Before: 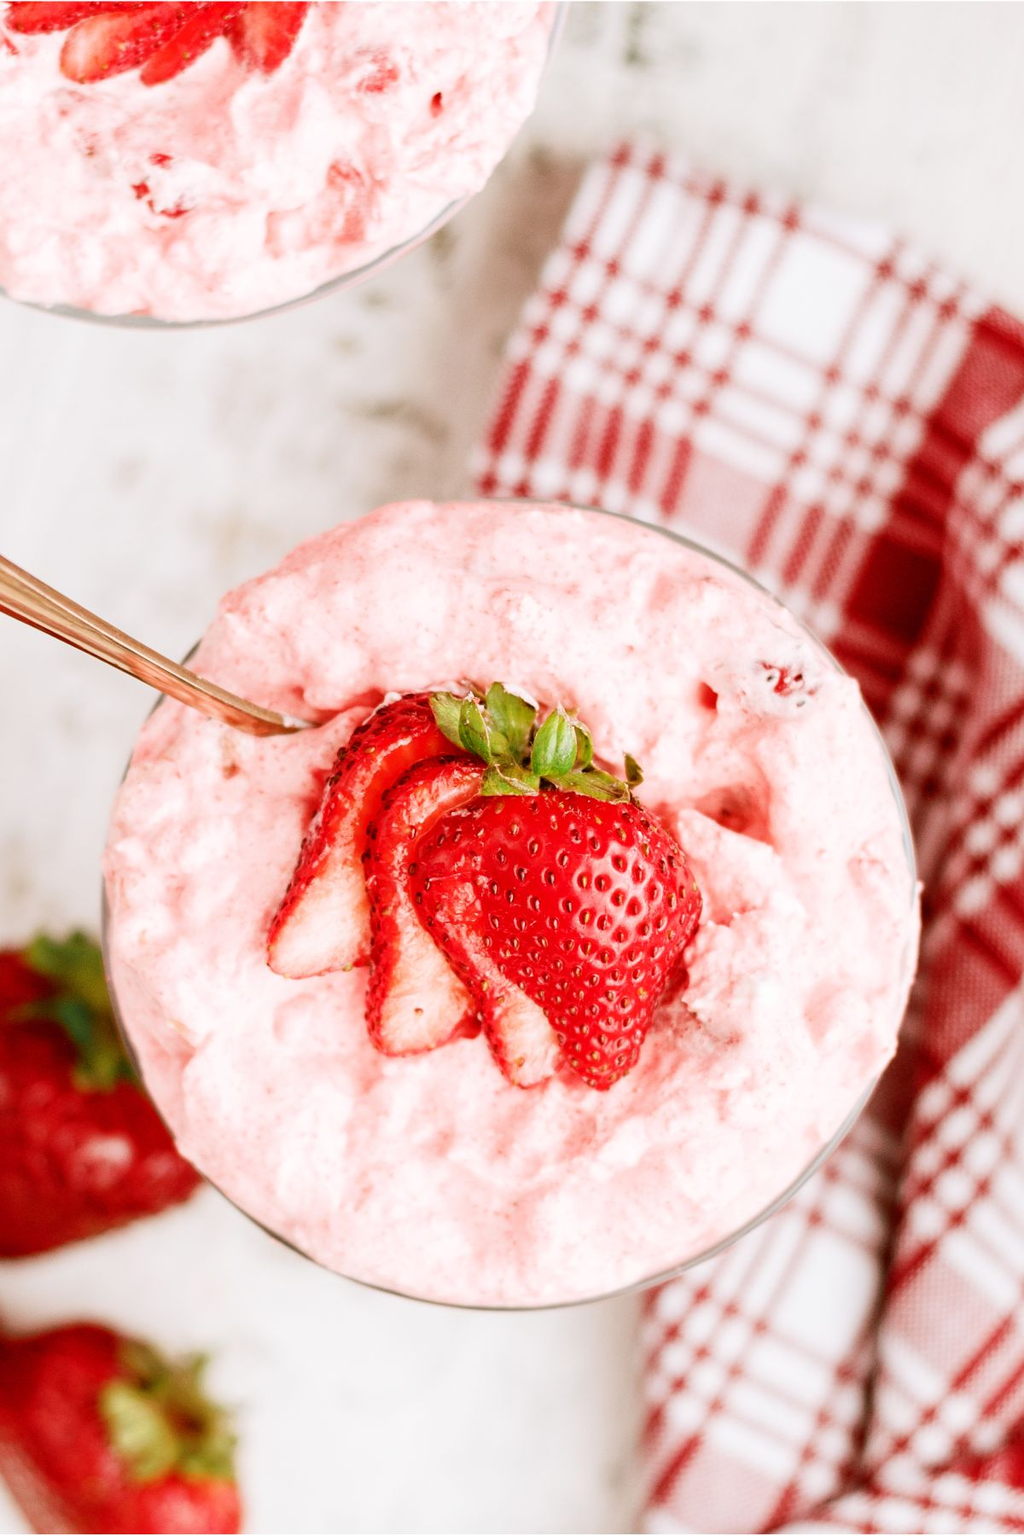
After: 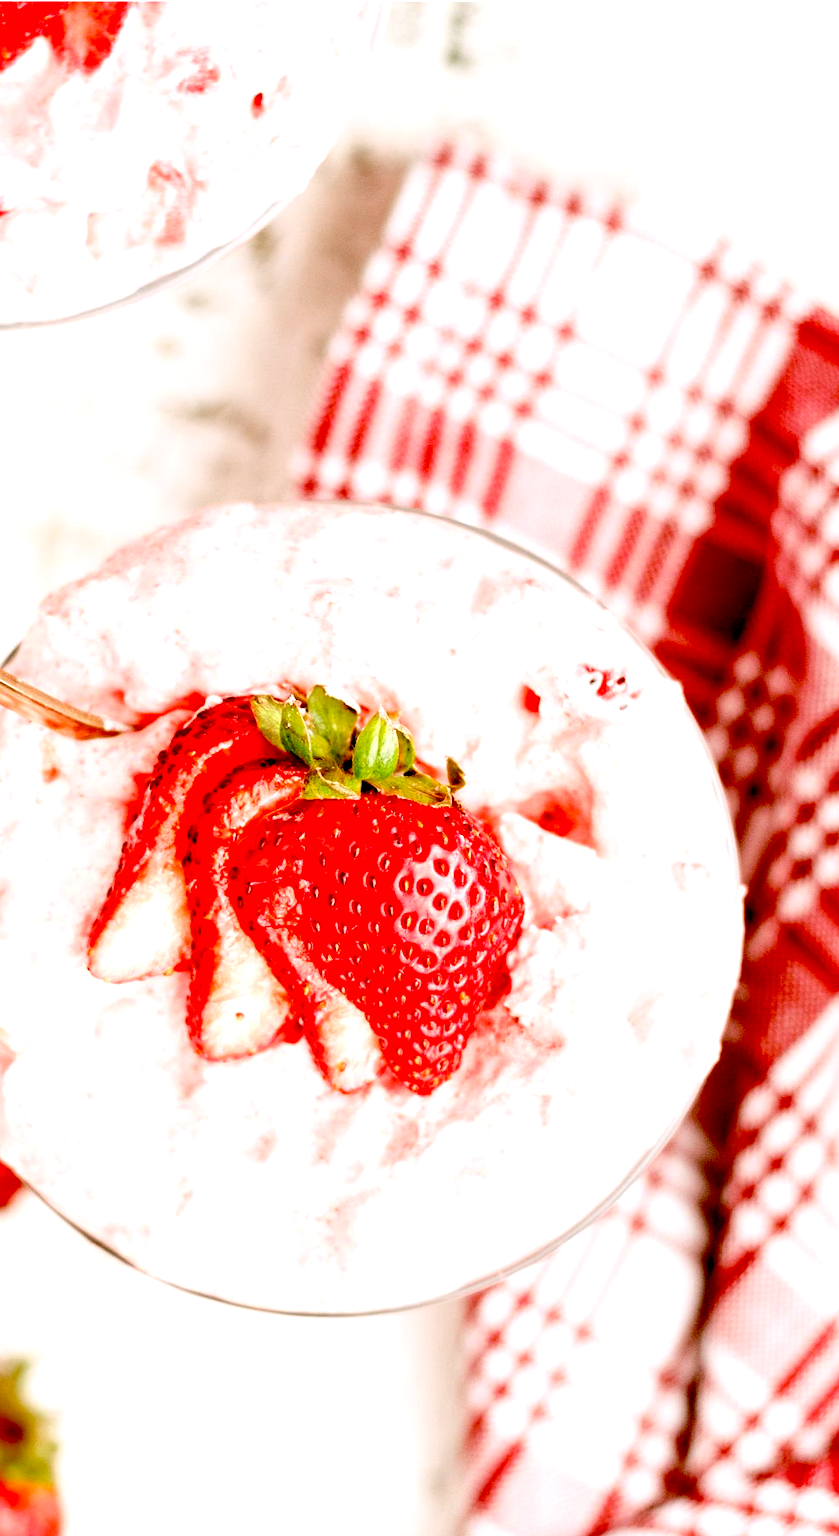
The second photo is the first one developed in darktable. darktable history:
exposure: black level correction 0.039, exposure 0.5 EV, compensate exposure bias true, compensate highlight preservation false
color zones: curves: ch0 [(0, 0.5) (0.125, 0.4) (0.25, 0.5) (0.375, 0.4) (0.5, 0.4) (0.625, 0.35) (0.75, 0.35) (0.875, 0.5)]; ch1 [(0, 0.35) (0.125, 0.45) (0.25, 0.35) (0.375, 0.35) (0.5, 0.35) (0.625, 0.35) (0.75, 0.45) (0.875, 0.35)]; ch2 [(0, 0.6) (0.125, 0.5) (0.25, 0.5) (0.375, 0.6) (0.5, 0.6) (0.625, 0.5) (0.75, 0.5) (0.875, 0.5)], mix -123.14%
crop: left 17.627%, bottom 0.05%
